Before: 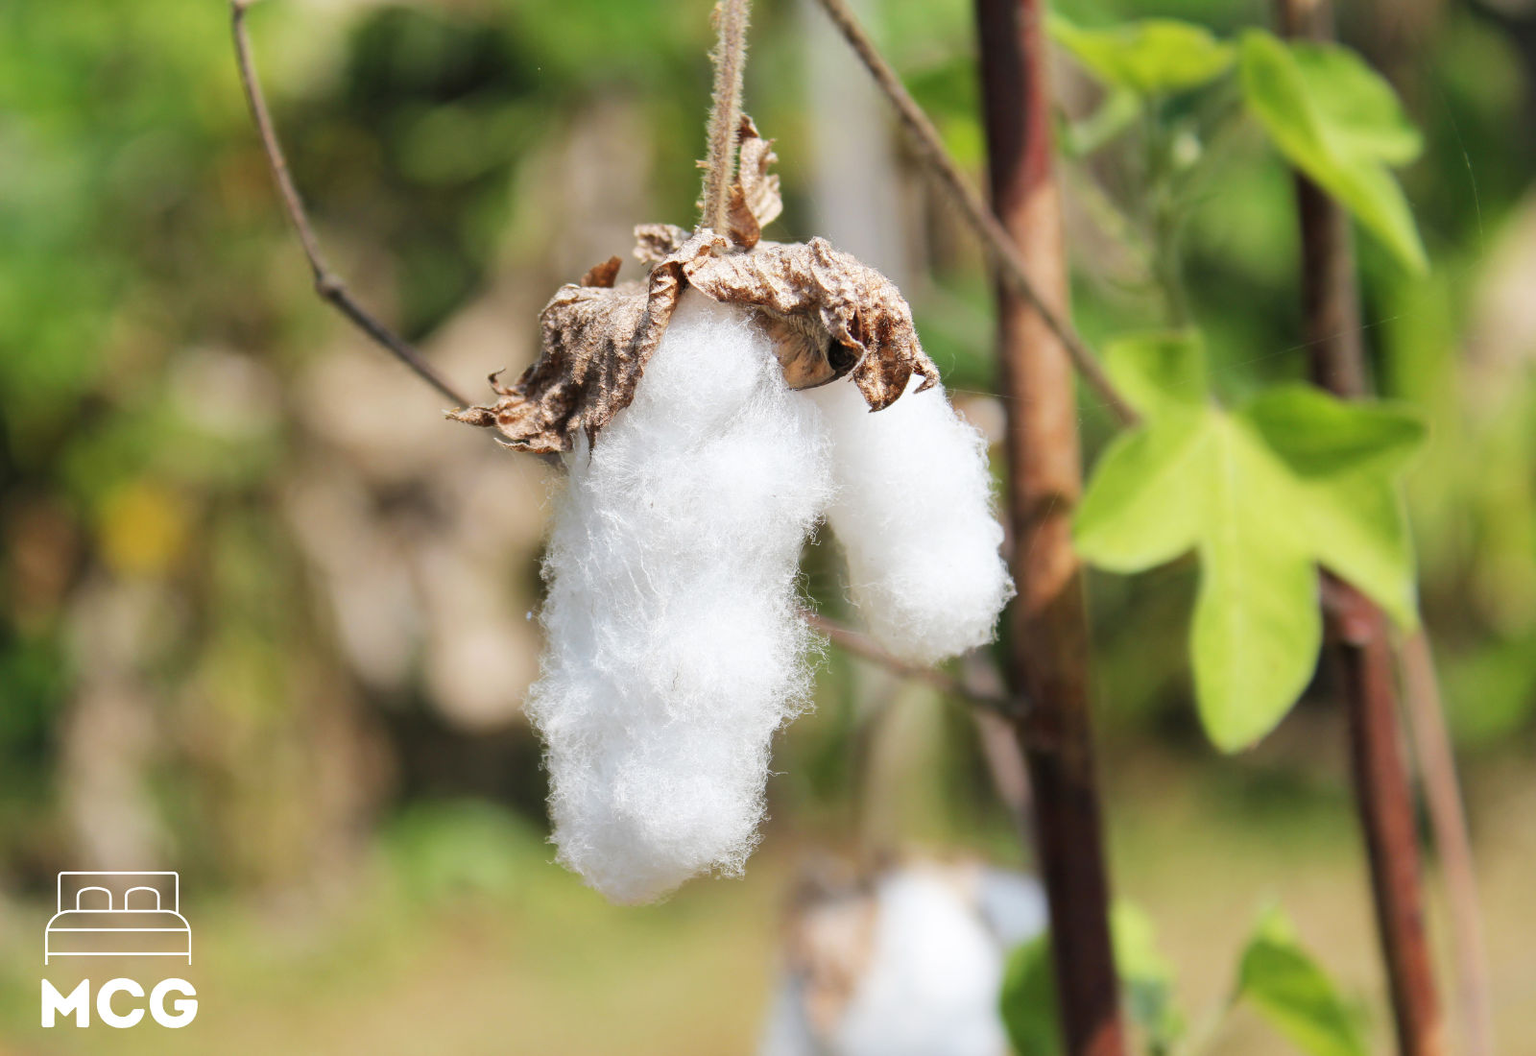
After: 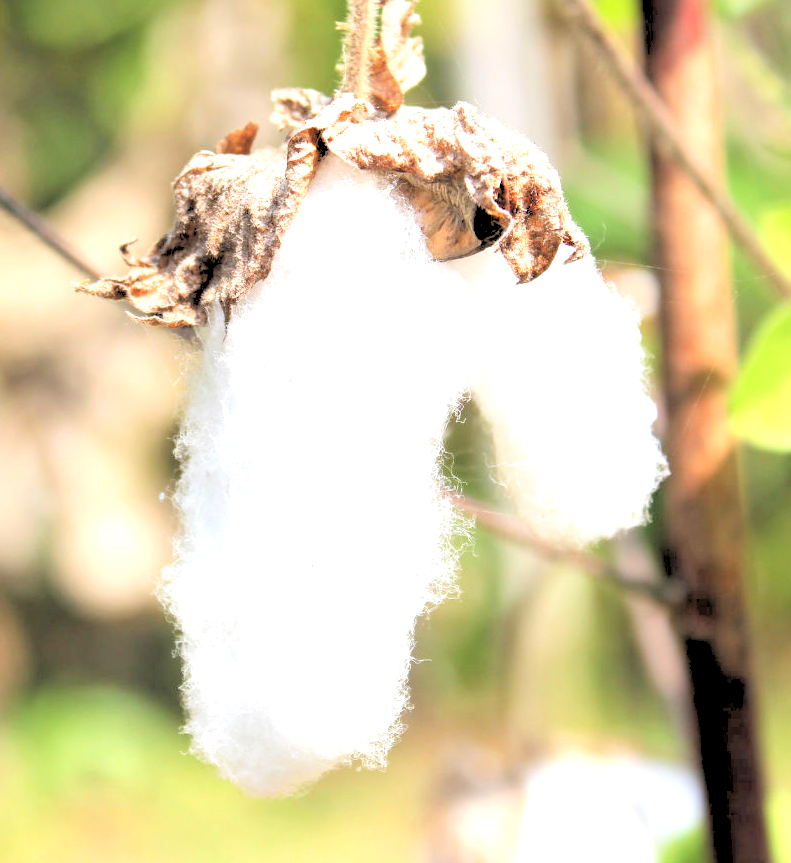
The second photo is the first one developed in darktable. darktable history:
rgb levels: levels [[0.027, 0.429, 0.996], [0, 0.5, 1], [0, 0.5, 1]]
crop and rotate: angle 0.02°, left 24.353%, top 13.219%, right 26.156%, bottom 8.224%
exposure: black level correction 0, exposure 1 EV, compensate exposure bias true, compensate highlight preservation false
